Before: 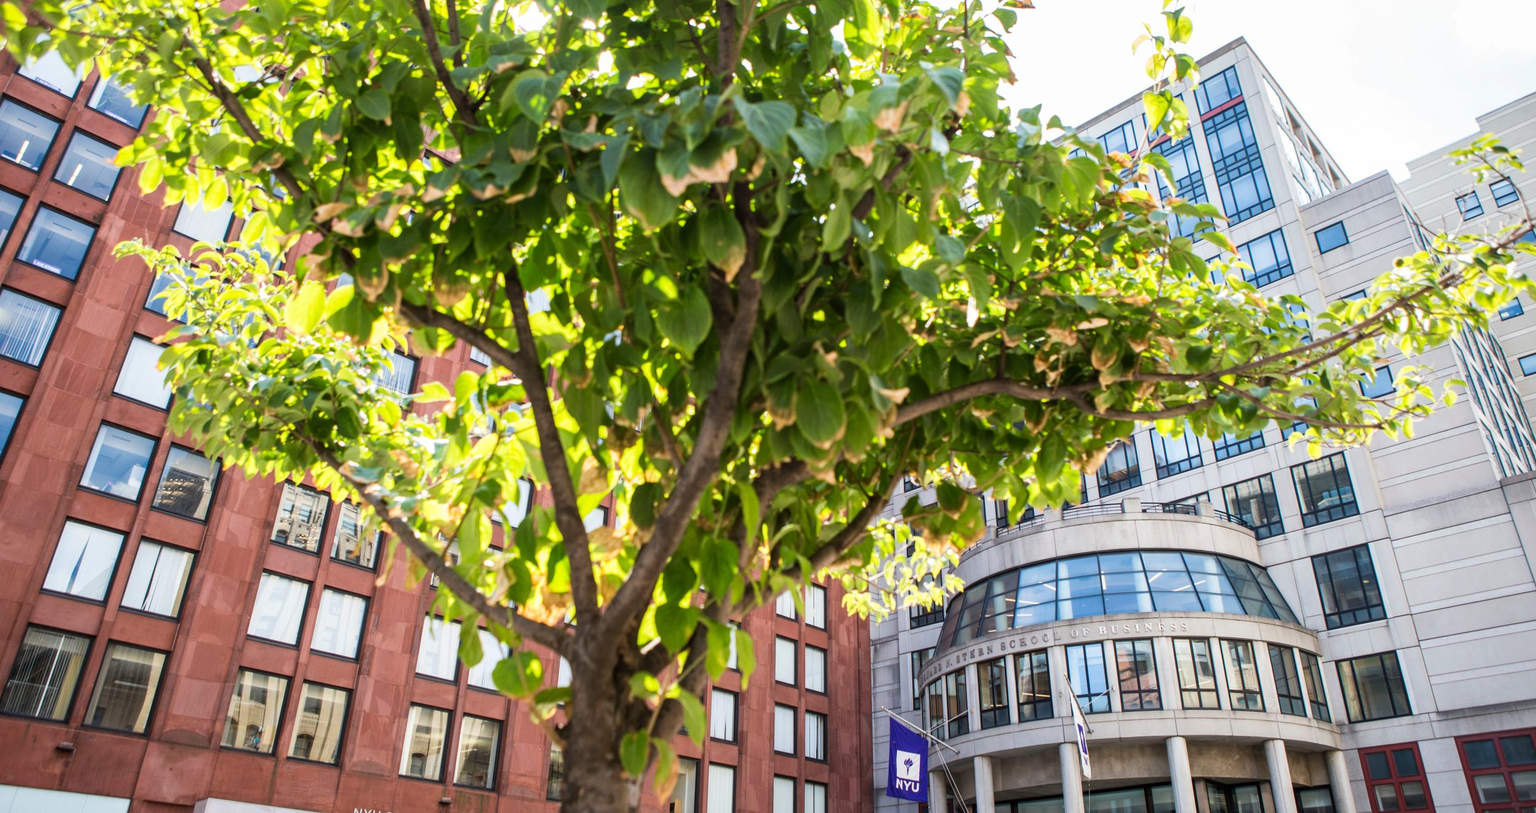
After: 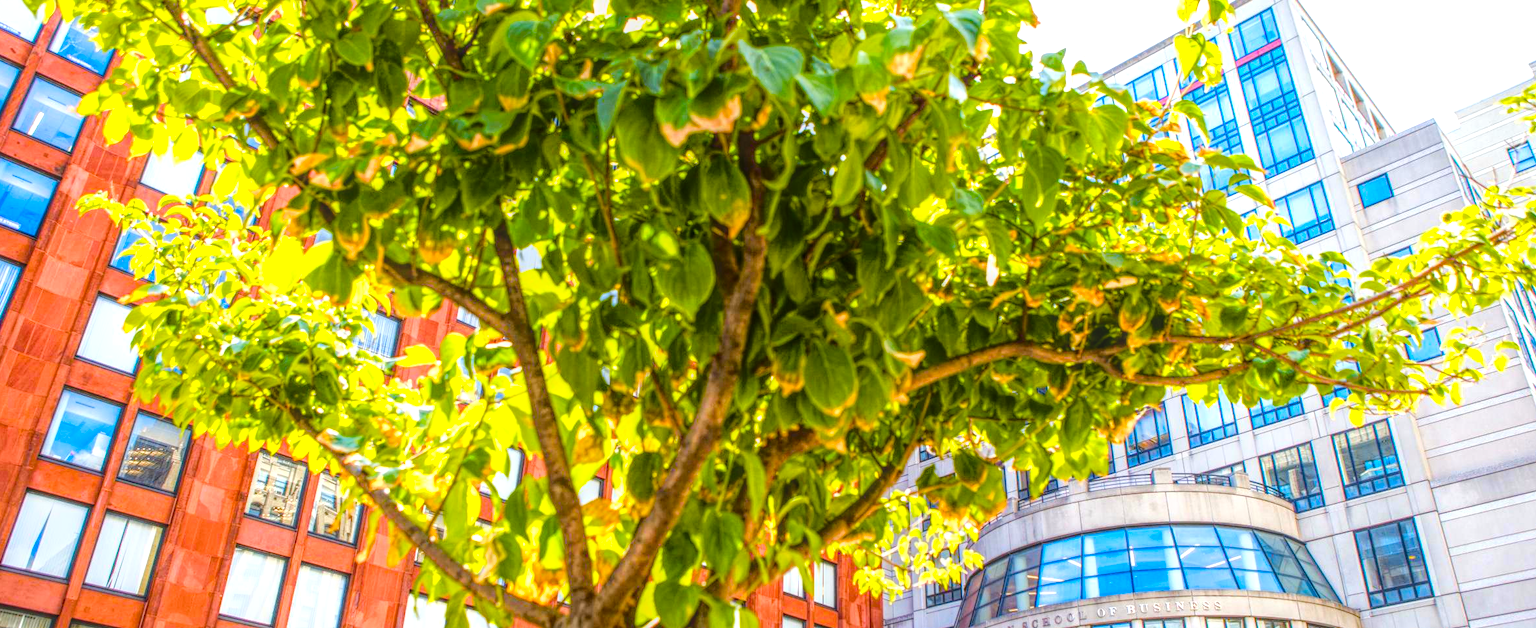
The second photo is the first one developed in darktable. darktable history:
tone curve: curves: ch0 [(0, 0) (0.058, 0.039) (0.168, 0.123) (0.282, 0.327) (0.45, 0.534) (0.676, 0.751) (0.89, 0.919) (1, 1)]; ch1 [(0, 0) (0.094, 0.081) (0.285, 0.299) (0.385, 0.403) (0.447, 0.455) (0.495, 0.496) (0.544, 0.552) (0.589, 0.612) (0.722, 0.728) (1, 1)]; ch2 [(0, 0) (0.257, 0.217) (0.43, 0.421) (0.498, 0.507) (0.531, 0.544) (0.56, 0.579) (0.625, 0.66) (1, 1)], color space Lab, independent channels, preserve colors none
crop: left 2.737%, top 7.287%, right 3.421%, bottom 20.179%
color balance rgb: linear chroma grading › shadows 10%, linear chroma grading › highlights 10%, linear chroma grading › global chroma 15%, linear chroma grading › mid-tones 15%, perceptual saturation grading › global saturation 40%, perceptual saturation grading › highlights -25%, perceptual saturation grading › mid-tones 35%, perceptual saturation grading › shadows 35%, perceptual brilliance grading › global brilliance 11.29%, global vibrance 11.29%
local contrast: highlights 20%, shadows 30%, detail 200%, midtone range 0.2
